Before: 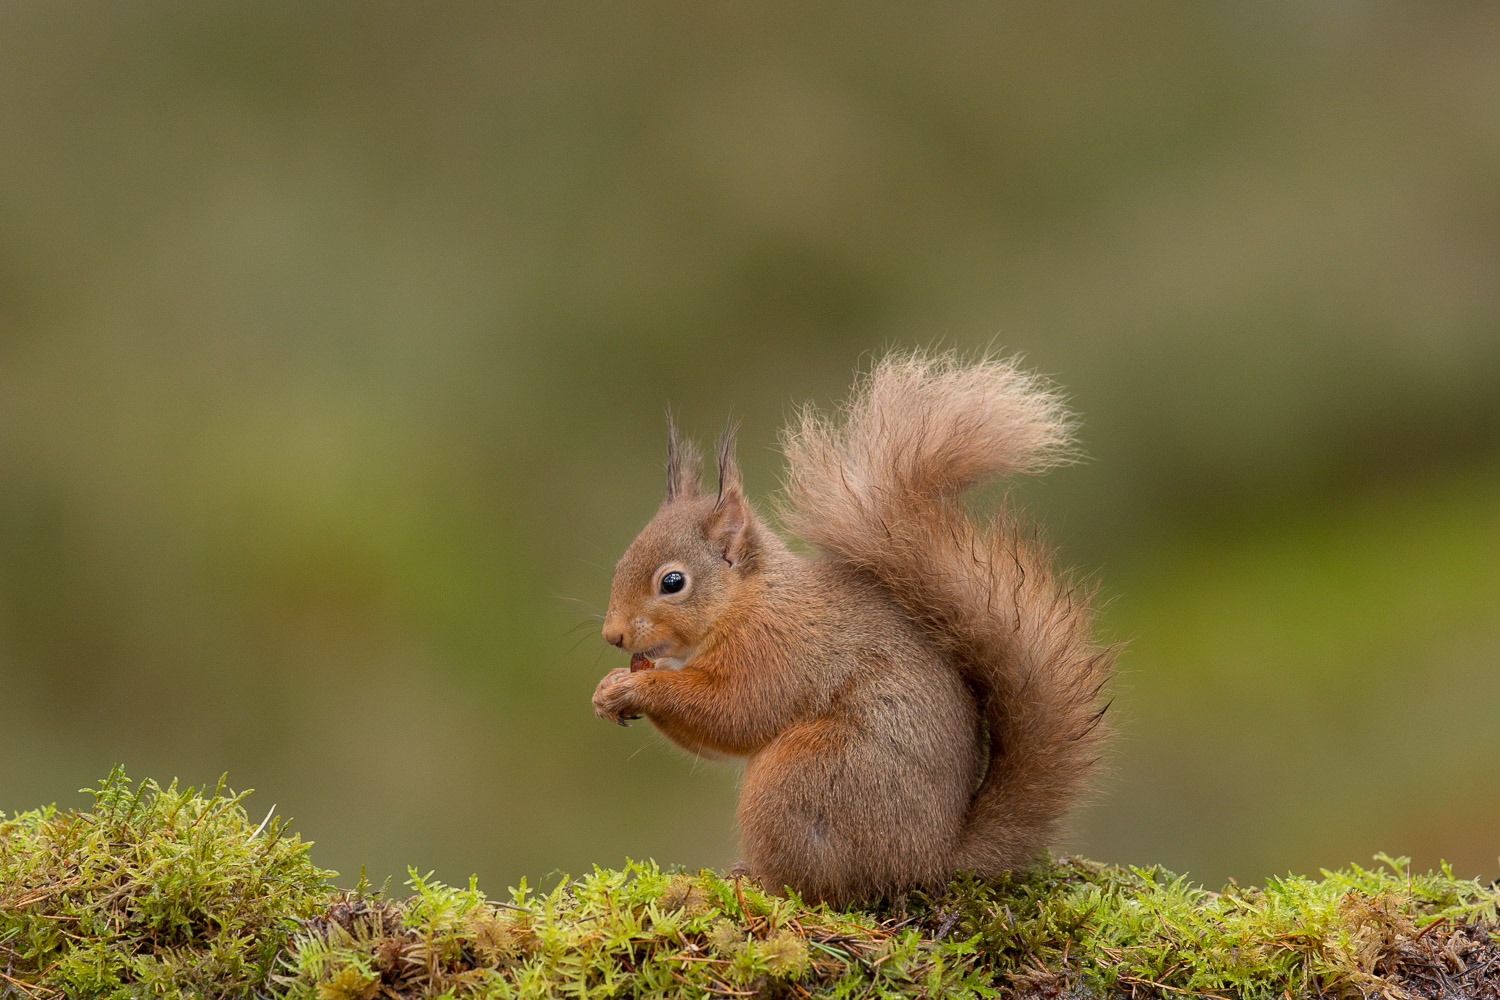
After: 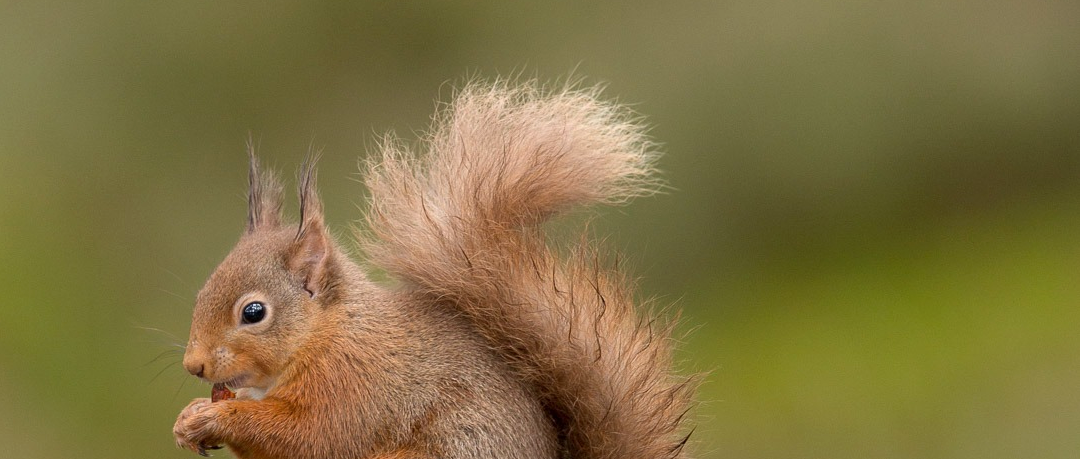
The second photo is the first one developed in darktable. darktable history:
crop and rotate: left 27.938%, top 27.046%, bottom 27.046%
exposure: exposure 0.217 EV, compensate highlight preservation false
